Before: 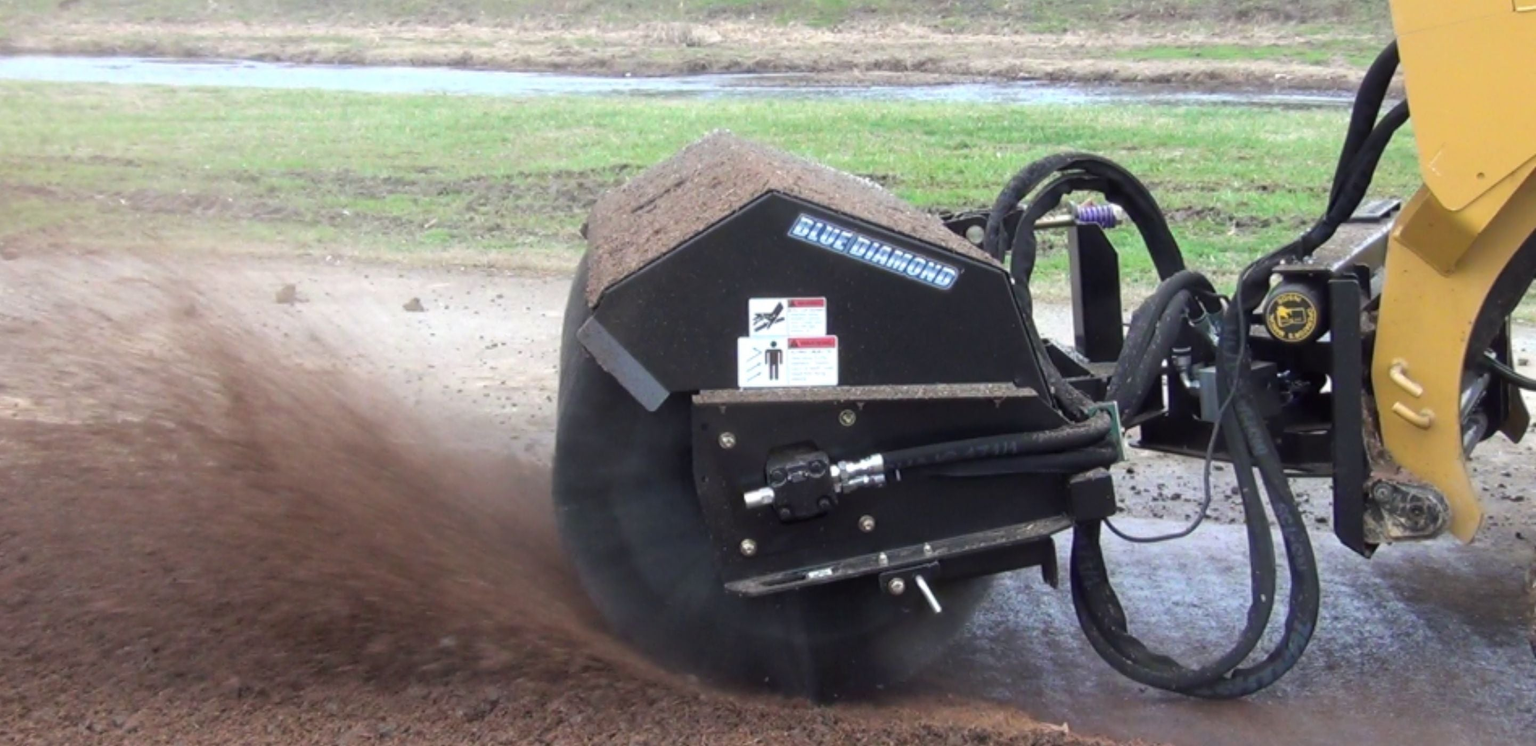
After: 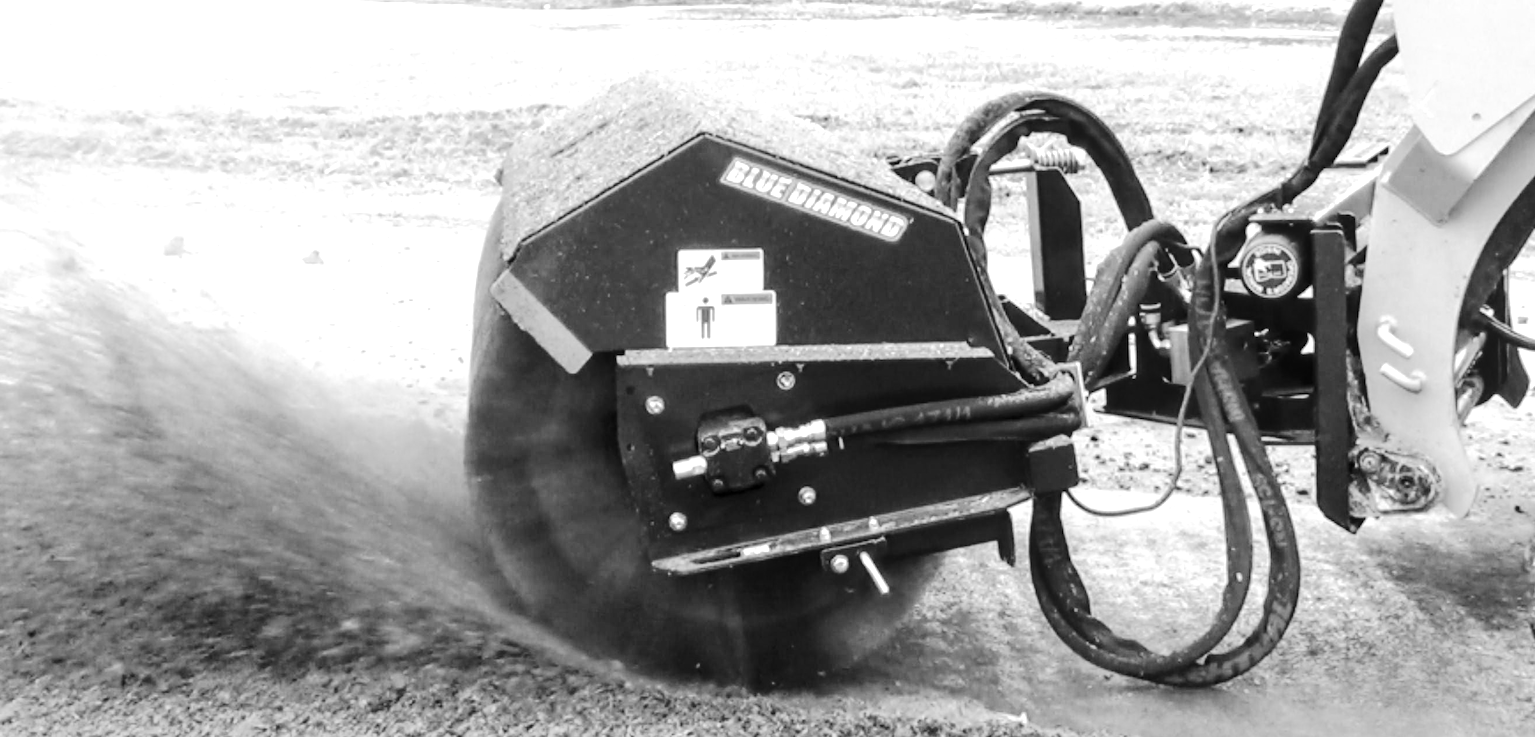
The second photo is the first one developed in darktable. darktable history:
monochrome: on, module defaults
tone curve: curves: ch0 [(0, 0) (0.003, 0.017) (0.011, 0.017) (0.025, 0.017) (0.044, 0.019) (0.069, 0.03) (0.1, 0.046) (0.136, 0.066) (0.177, 0.104) (0.224, 0.151) (0.277, 0.231) (0.335, 0.321) (0.399, 0.454) (0.468, 0.567) (0.543, 0.674) (0.623, 0.763) (0.709, 0.82) (0.801, 0.872) (0.898, 0.934) (1, 1)], preserve colors none
exposure: black level correction 0, exposure 1 EV, compensate exposure bias true, compensate highlight preservation false
crop and rotate: left 8.262%, top 9.226%
white balance: red 0.766, blue 1.537
local contrast: detail 130%
